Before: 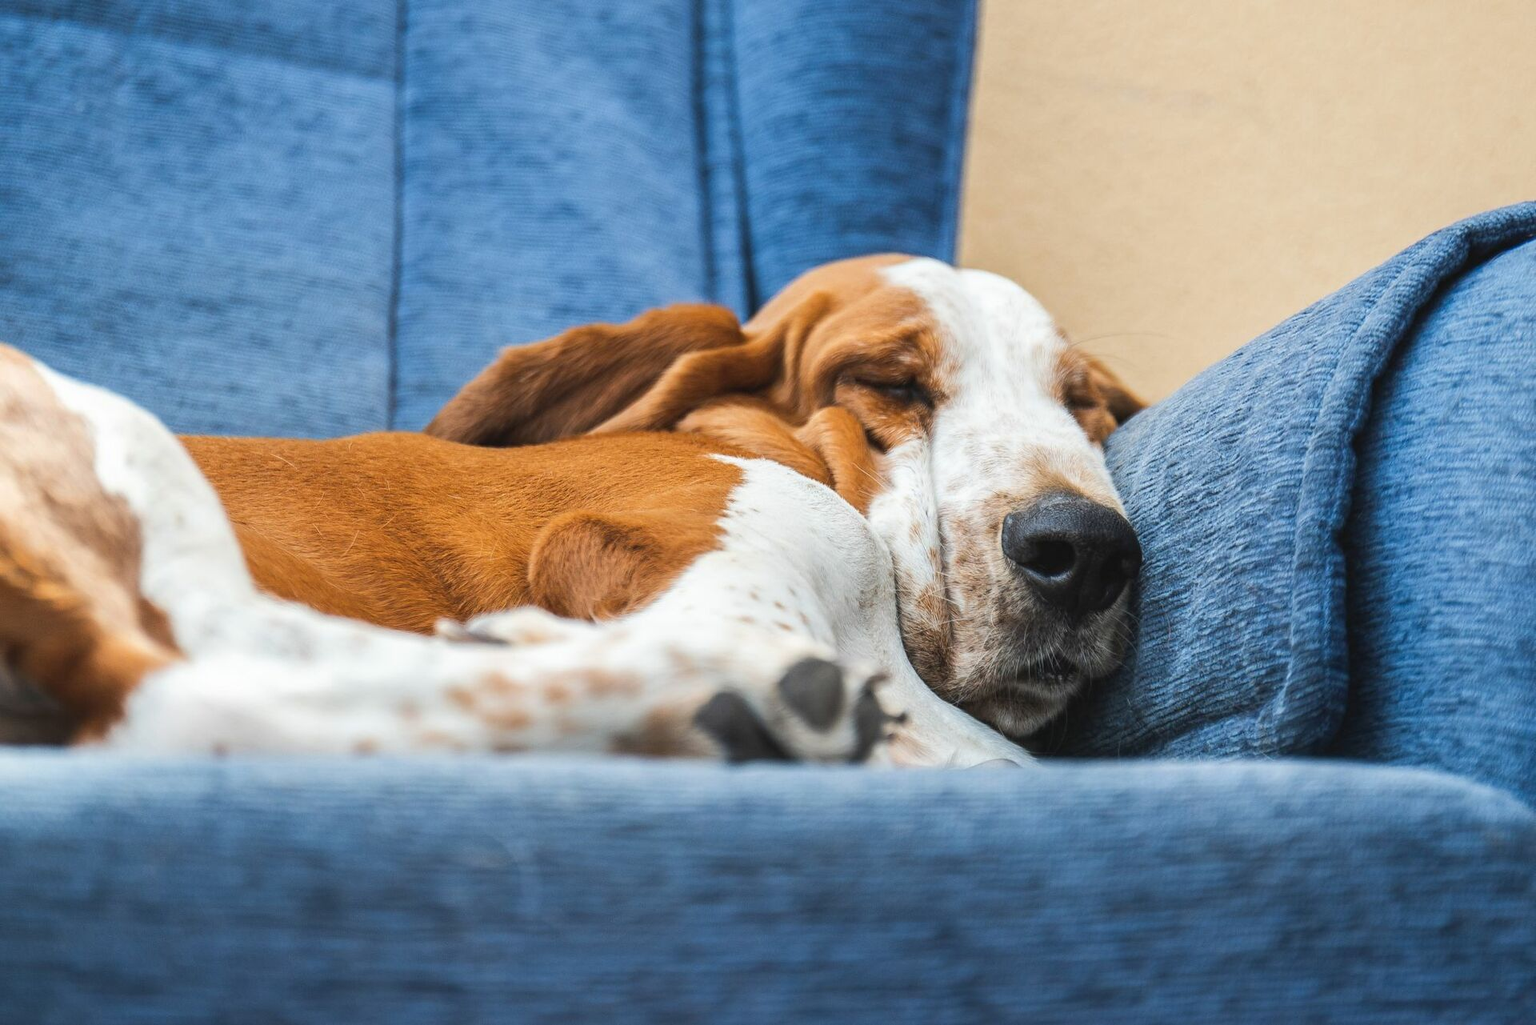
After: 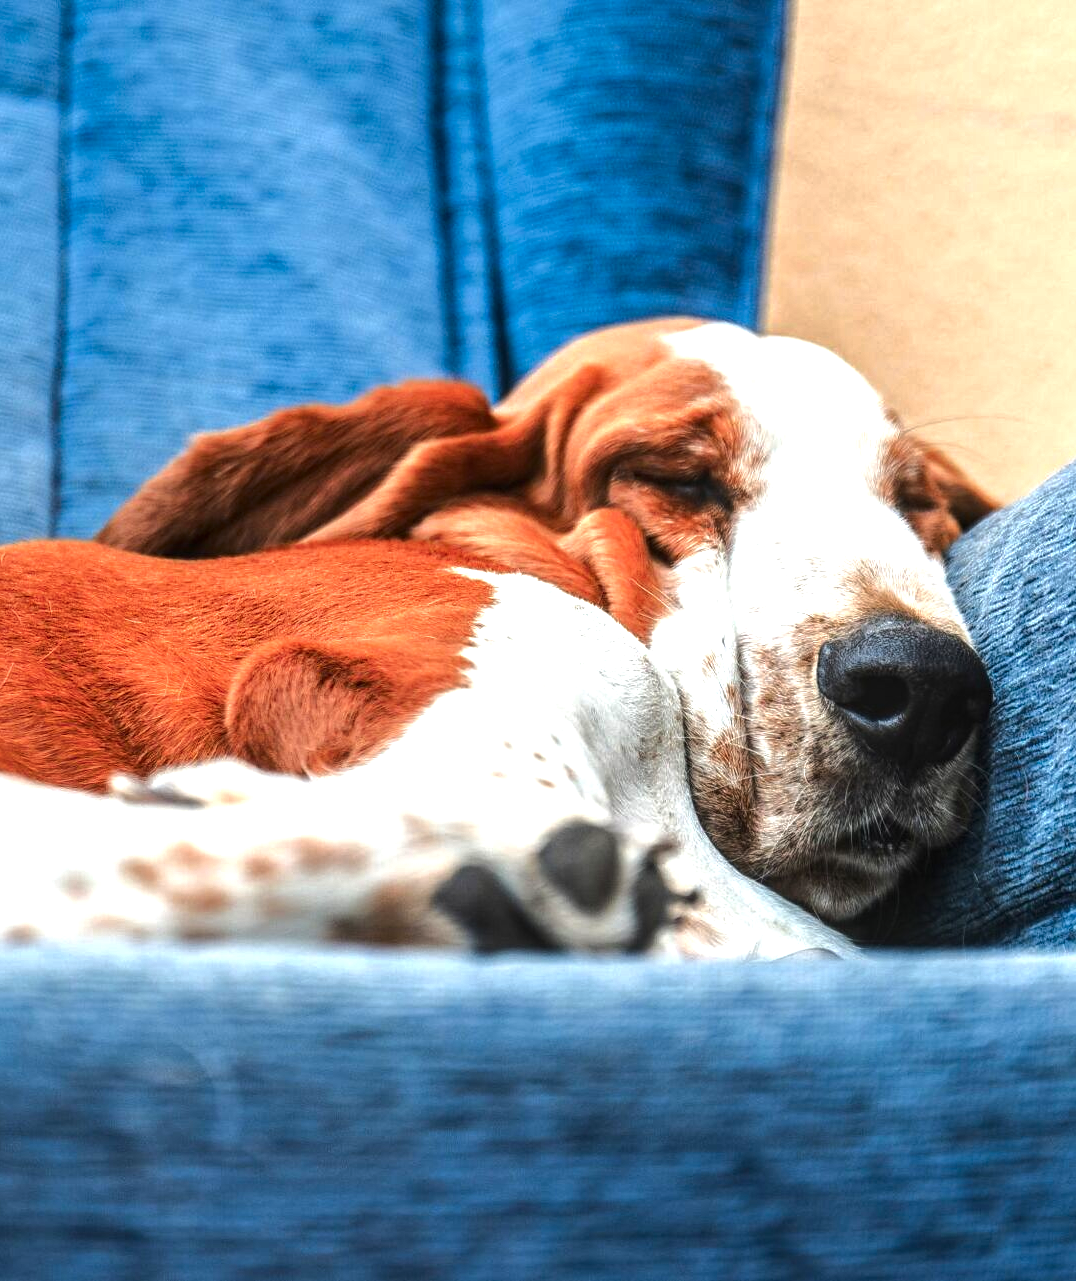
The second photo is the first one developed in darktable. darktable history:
crop and rotate: left 22.676%, right 21.249%
local contrast: detail 130%
exposure: compensate highlight preservation false
color balance rgb: perceptual saturation grading › global saturation 1.98%, perceptual saturation grading › highlights -1.383%, perceptual saturation grading › mid-tones 3.64%, perceptual saturation grading › shadows 7.177%
tone equalizer: -8 EV -0.768 EV, -7 EV -0.703 EV, -6 EV -0.635 EV, -5 EV -0.406 EV, -3 EV 0.402 EV, -2 EV 0.6 EV, -1 EV 0.698 EV, +0 EV 0.725 EV, edges refinement/feathering 500, mask exposure compensation -1.57 EV, preserve details no
color zones: curves: ch1 [(0.24, 0.634) (0.75, 0.5)]; ch2 [(0.253, 0.437) (0.745, 0.491)]
tone curve: curves: ch0 [(0, 0) (0.568, 0.517) (0.8, 0.717) (1, 1)], color space Lab, linked channels, preserve colors none
